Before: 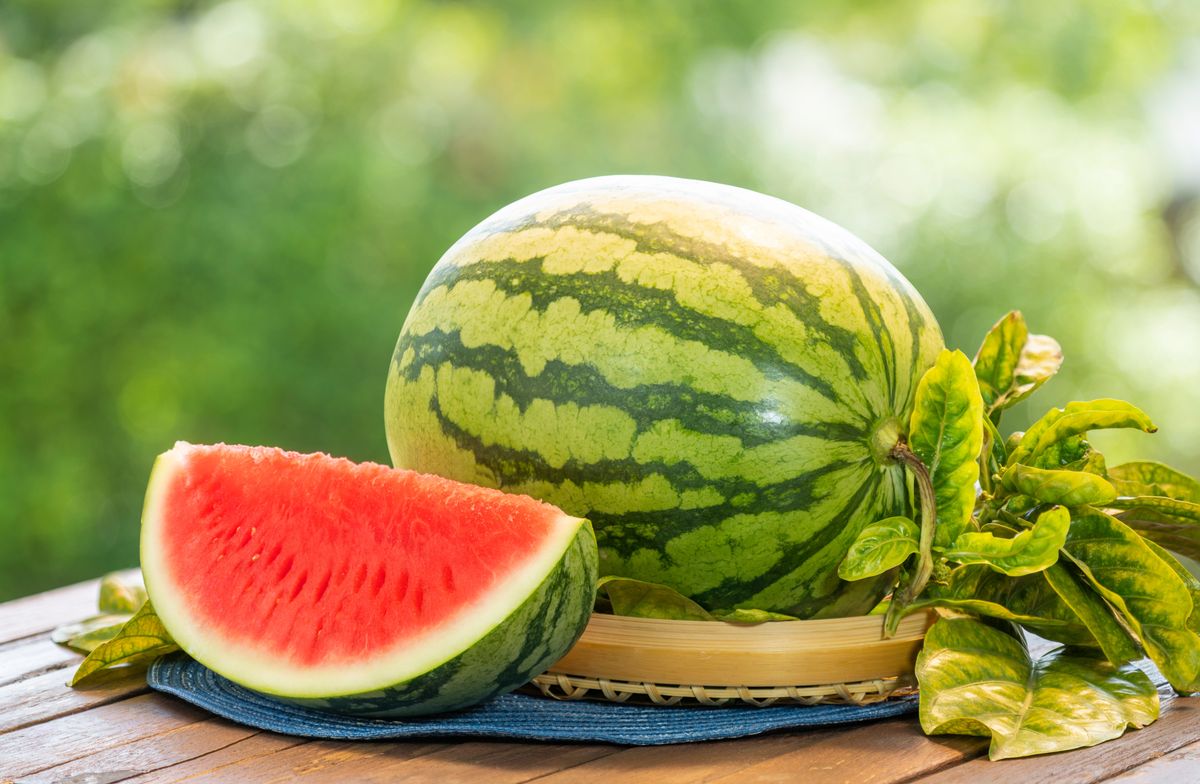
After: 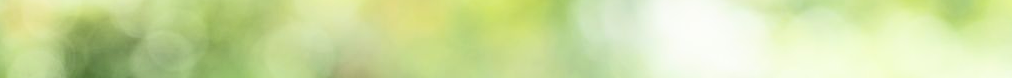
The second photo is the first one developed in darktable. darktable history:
crop and rotate: left 9.644%, top 9.491%, right 6.021%, bottom 80.509%
contrast brightness saturation: contrast 0.28
